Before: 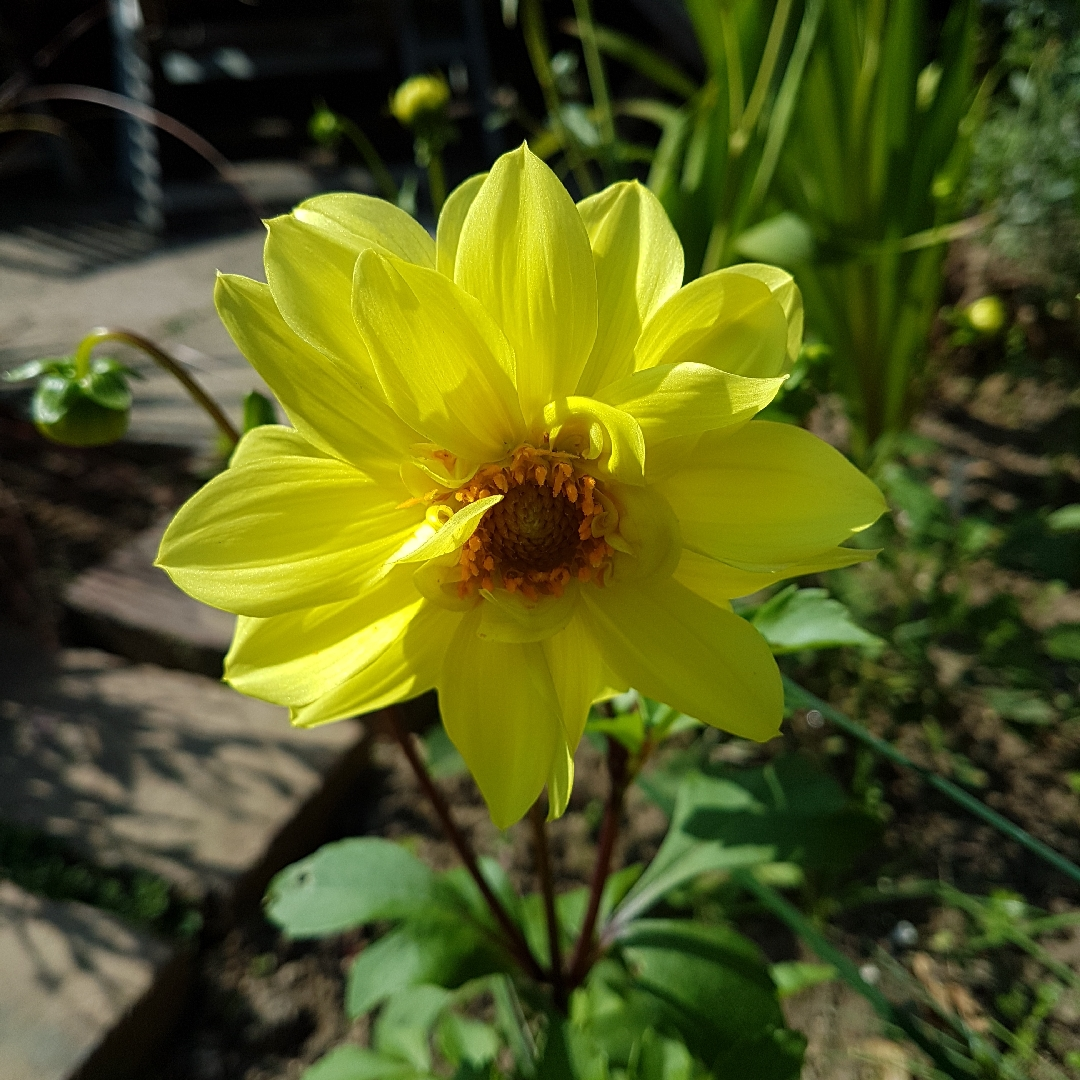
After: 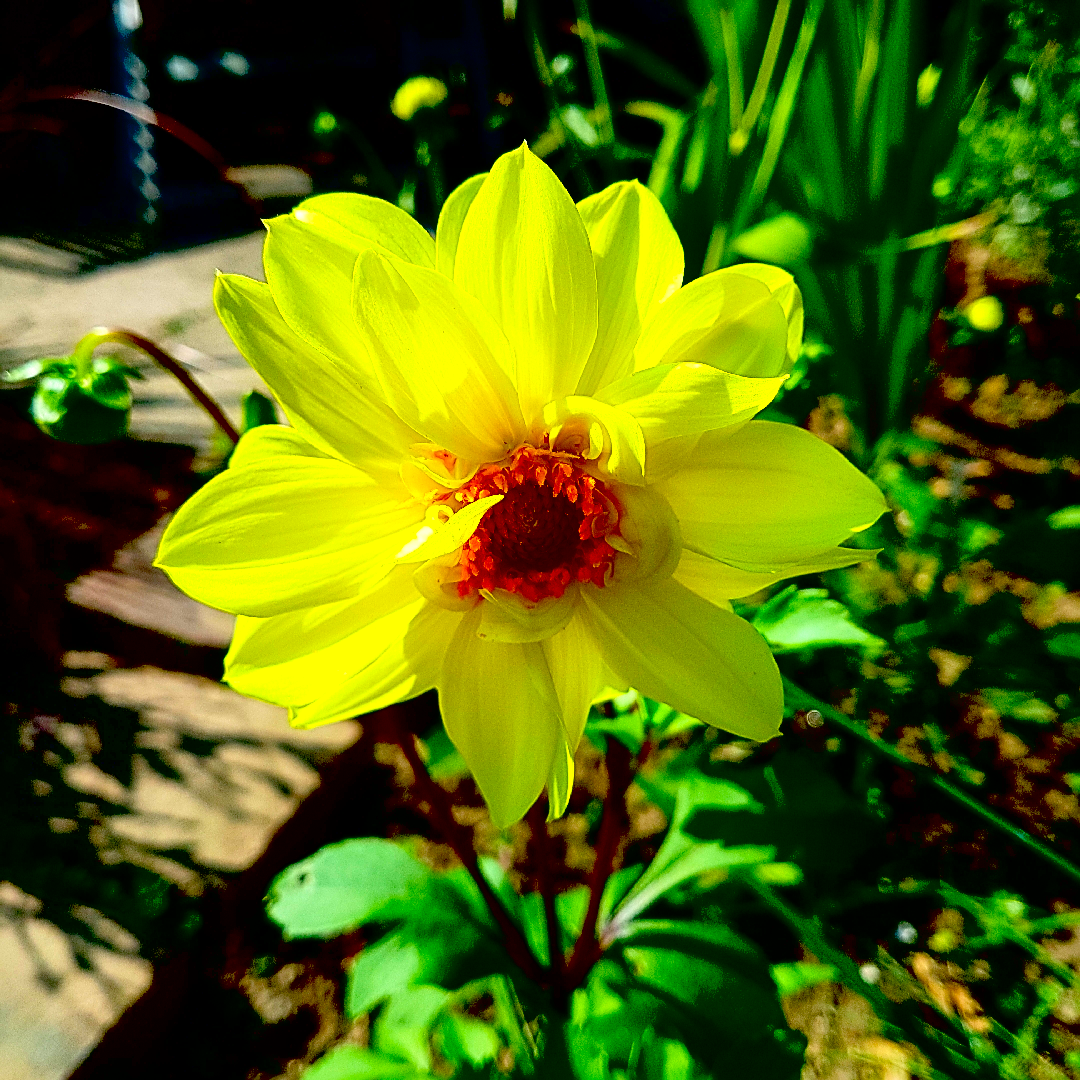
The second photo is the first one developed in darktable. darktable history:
exposure: black level correction 0.04, exposure 0.499 EV, compensate highlight preservation false
contrast brightness saturation: contrast 0.197, brightness 0.19, saturation 0.783
local contrast: mode bilateral grid, contrast 21, coarseness 50, detail 141%, midtone range 0.2
sharpen: on, module defaults
